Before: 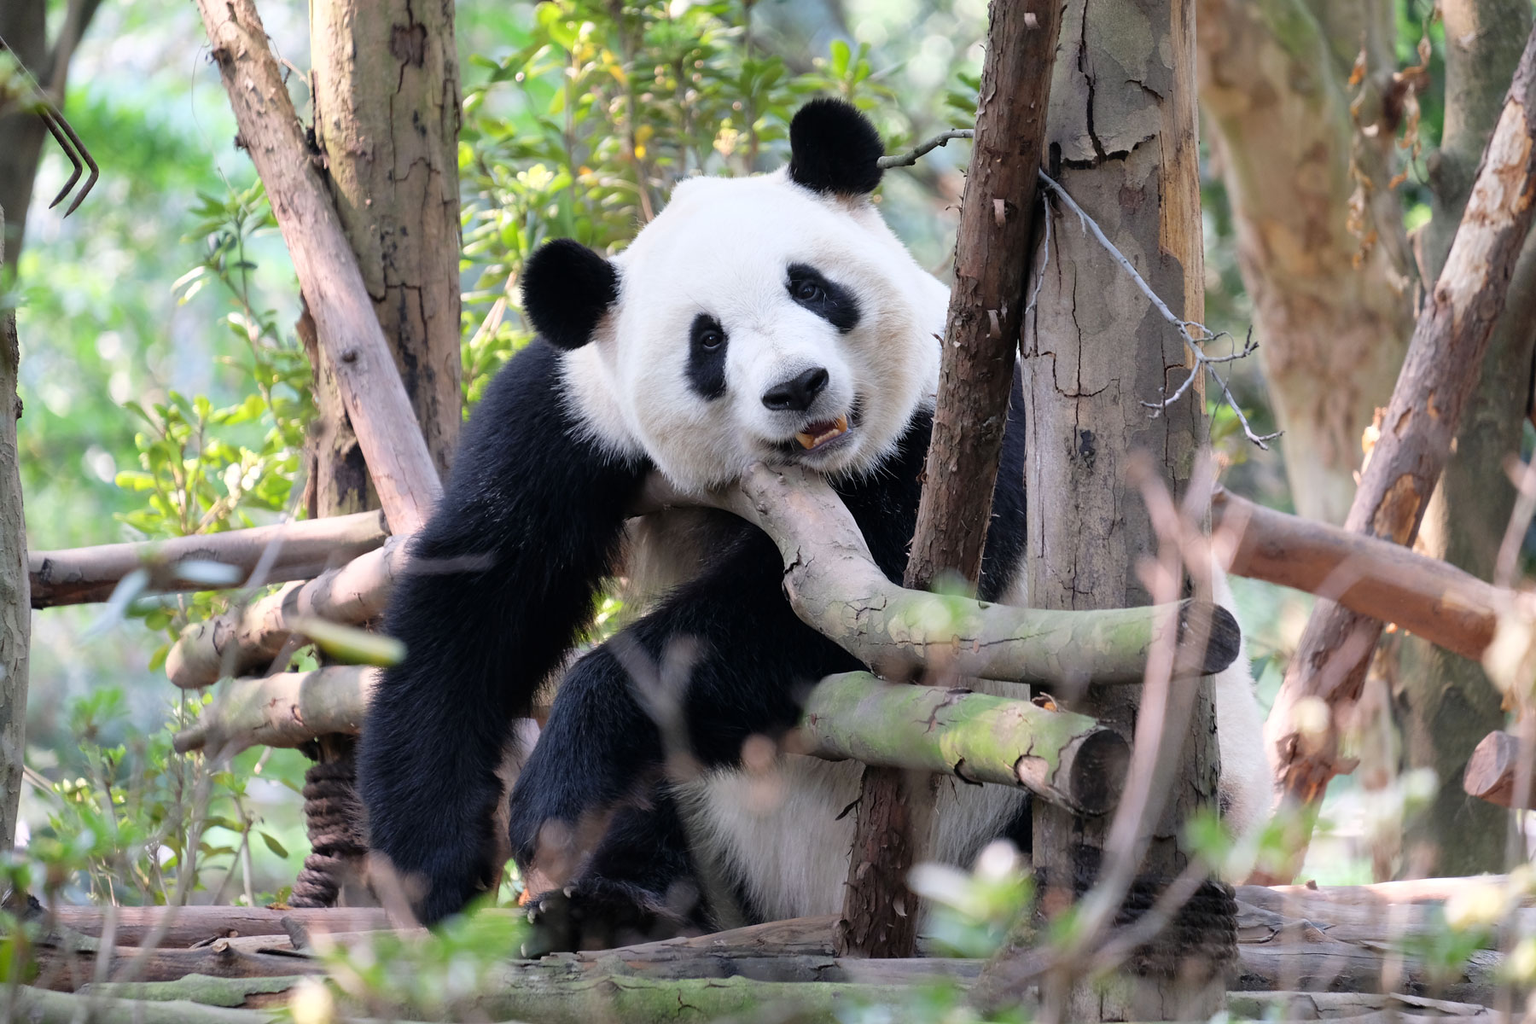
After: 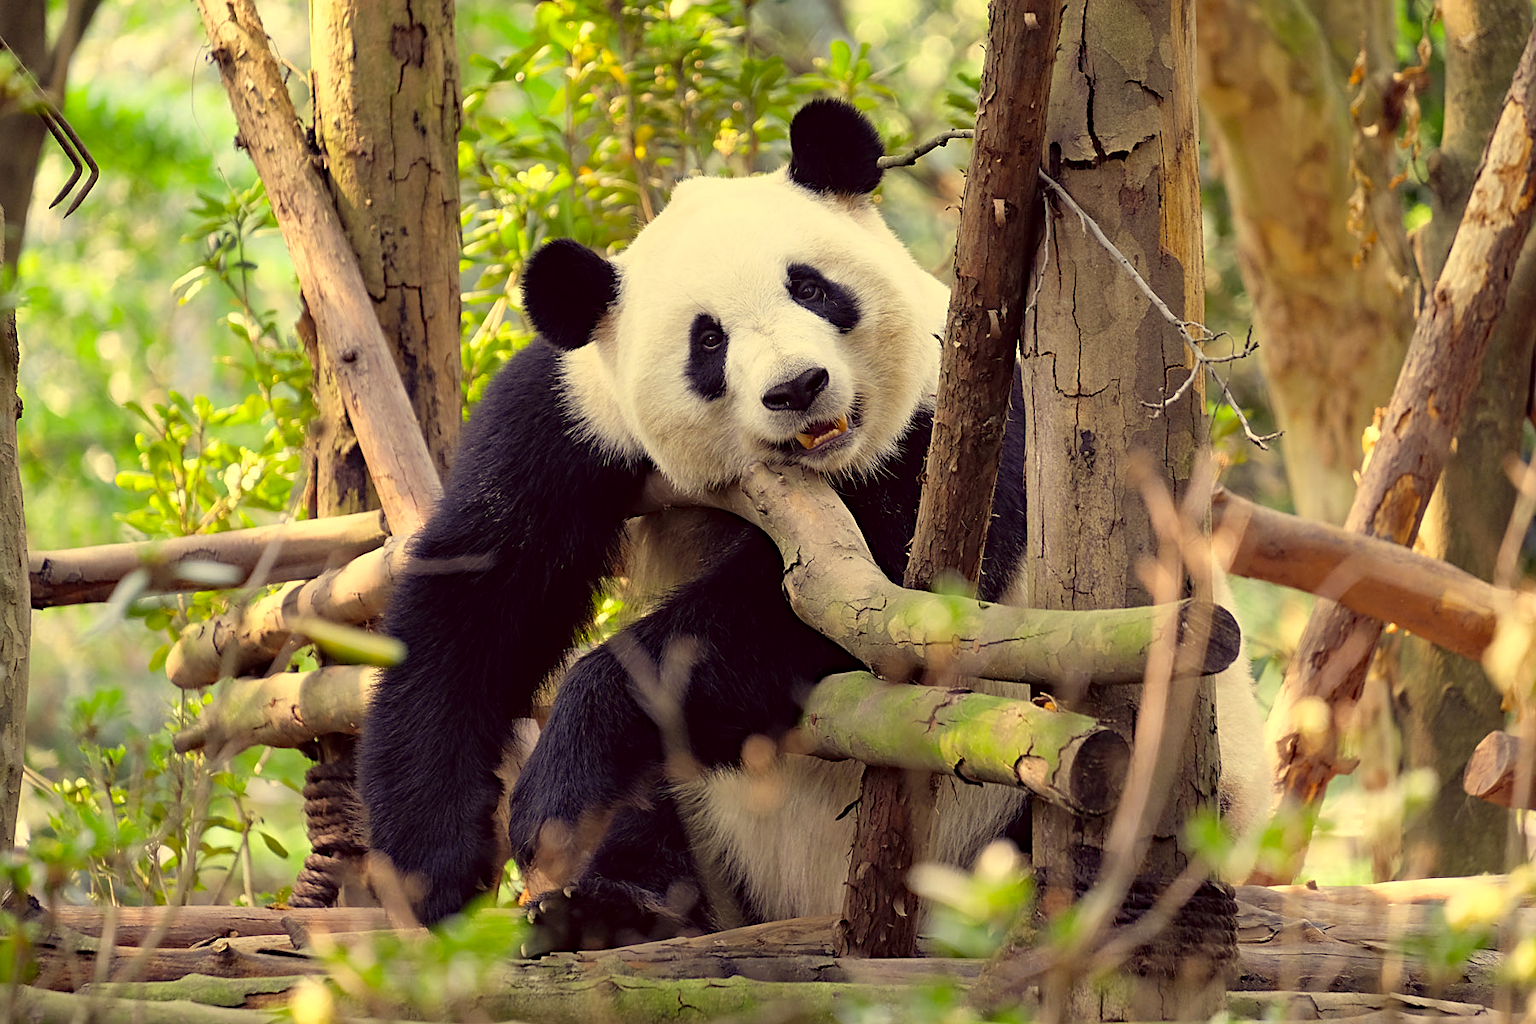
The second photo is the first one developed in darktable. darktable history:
sharpen: on, module defaults
color correction: highlights a* -0.482, highlights b* 40, shadows a* 9.8, shadows b* -0.161
haze removal: on, module defaults
